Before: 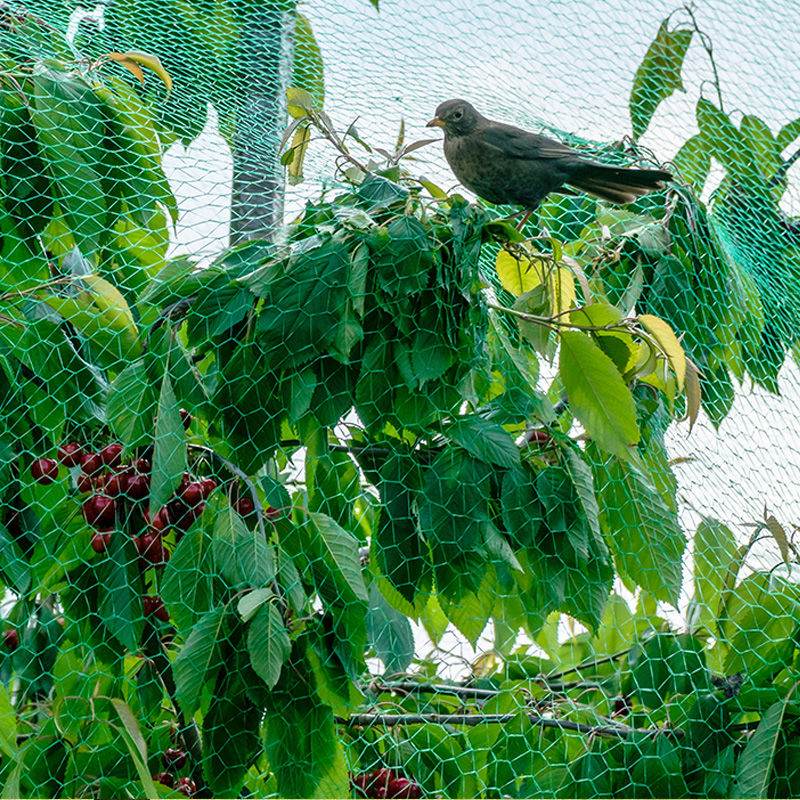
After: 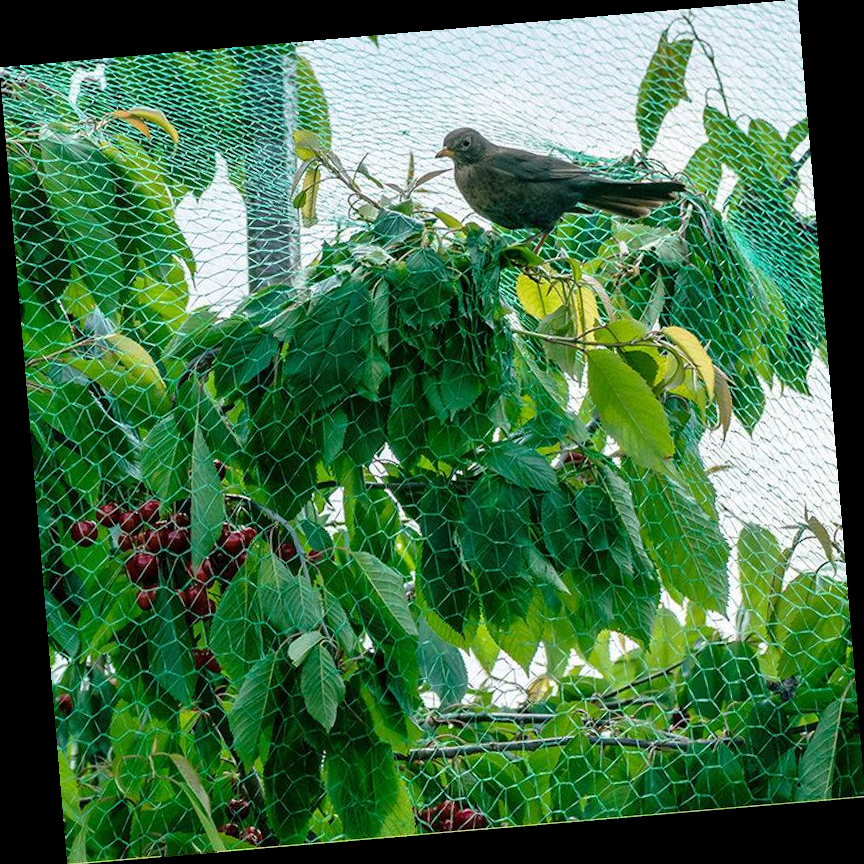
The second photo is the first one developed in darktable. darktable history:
white balance: emerald 1
rotate and perspective: rotation -4.86°, automatic cropping off
